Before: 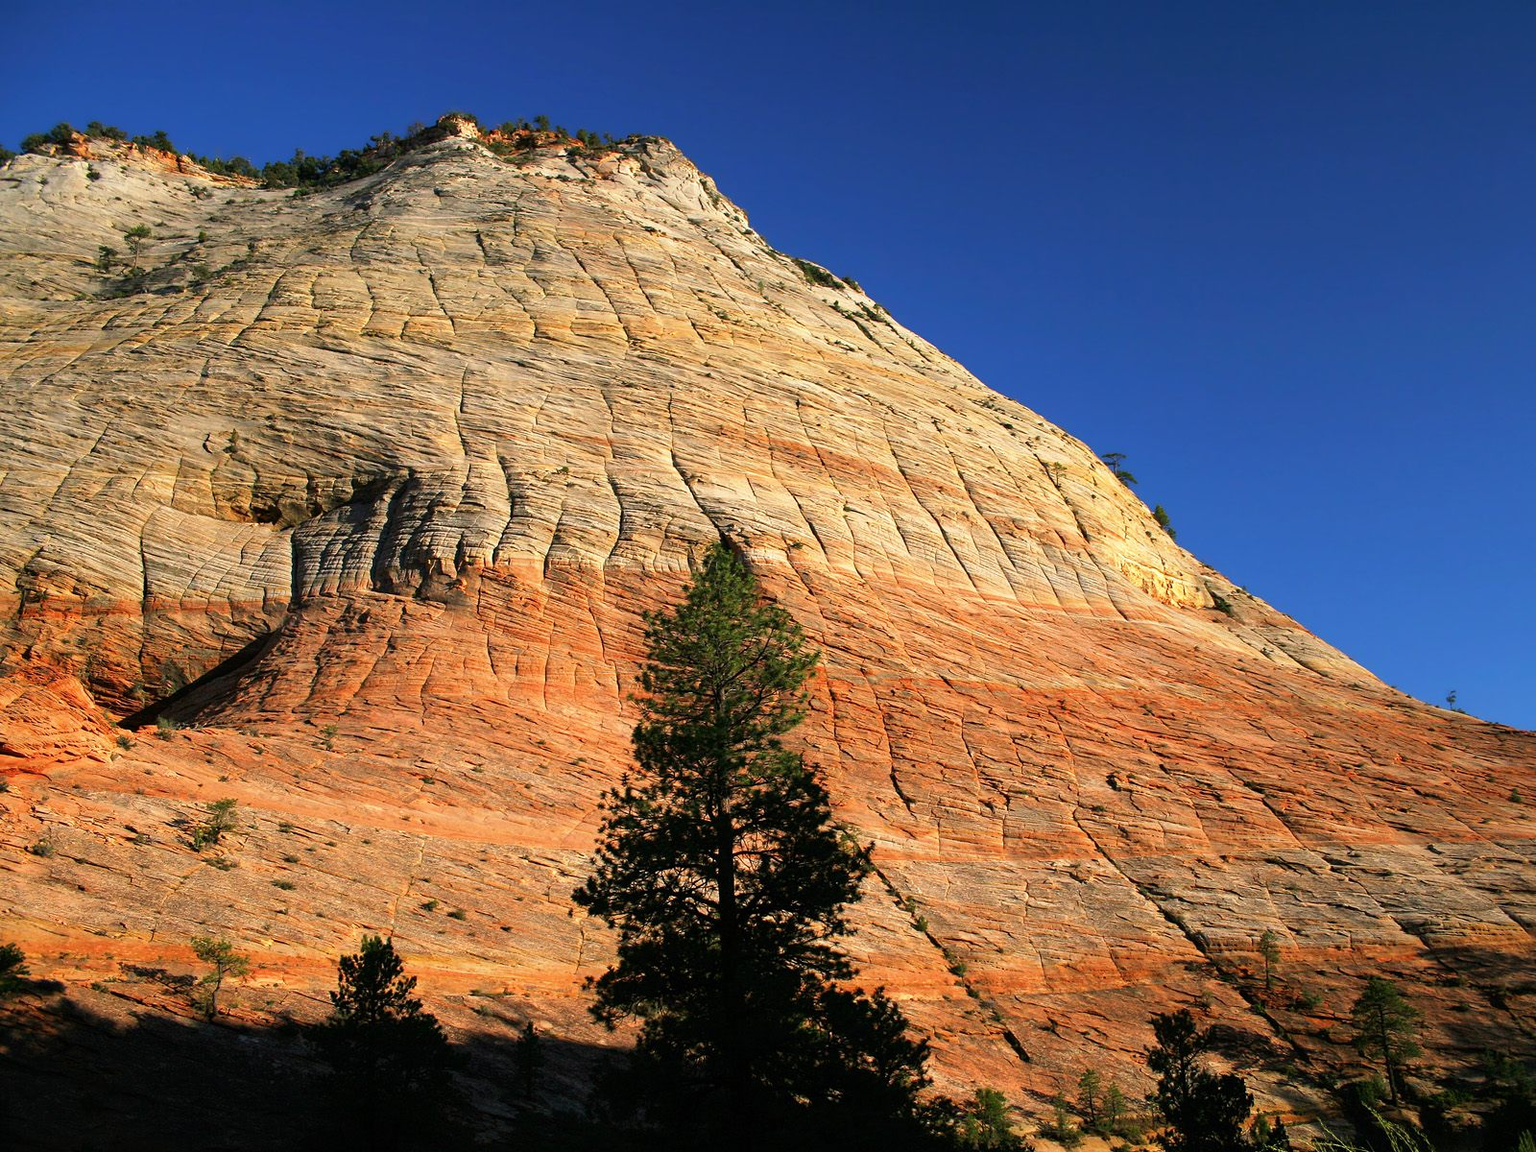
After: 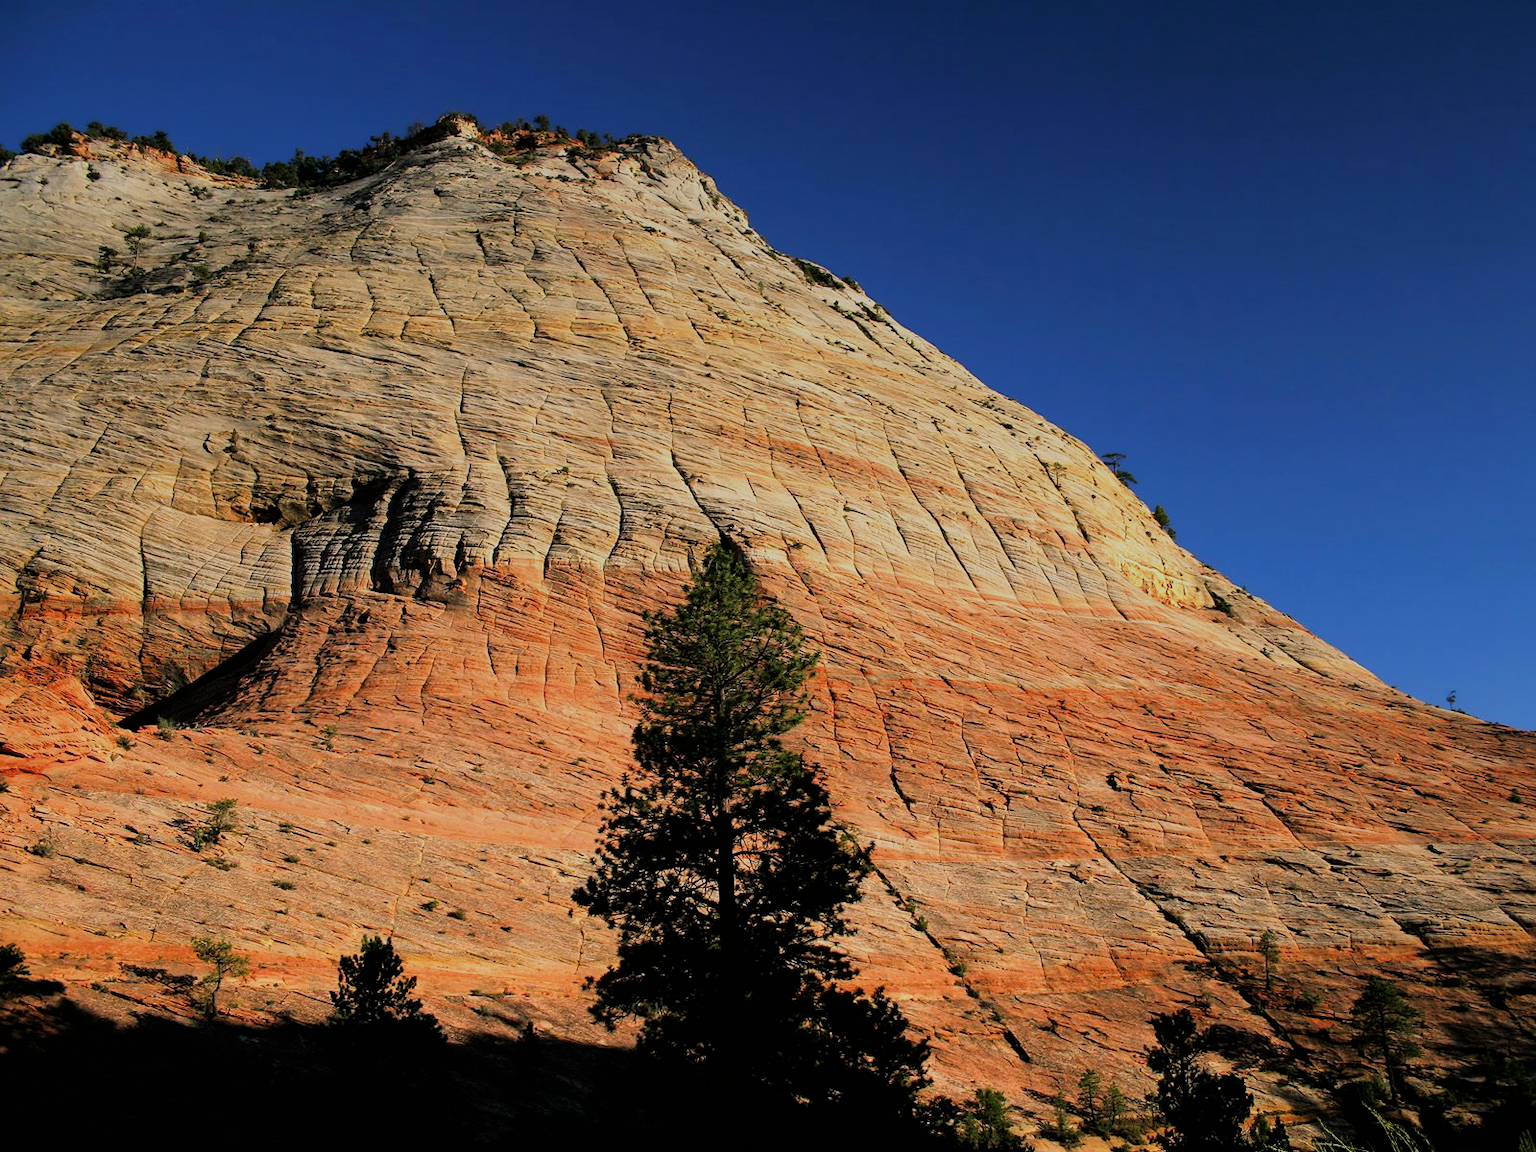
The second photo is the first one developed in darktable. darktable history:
filmic rgb: black relative exposure -7.65 EV, white relative exposure 4.56 EV, hardness 3.61, contrast 1.106
graduated density: on, module defaults
